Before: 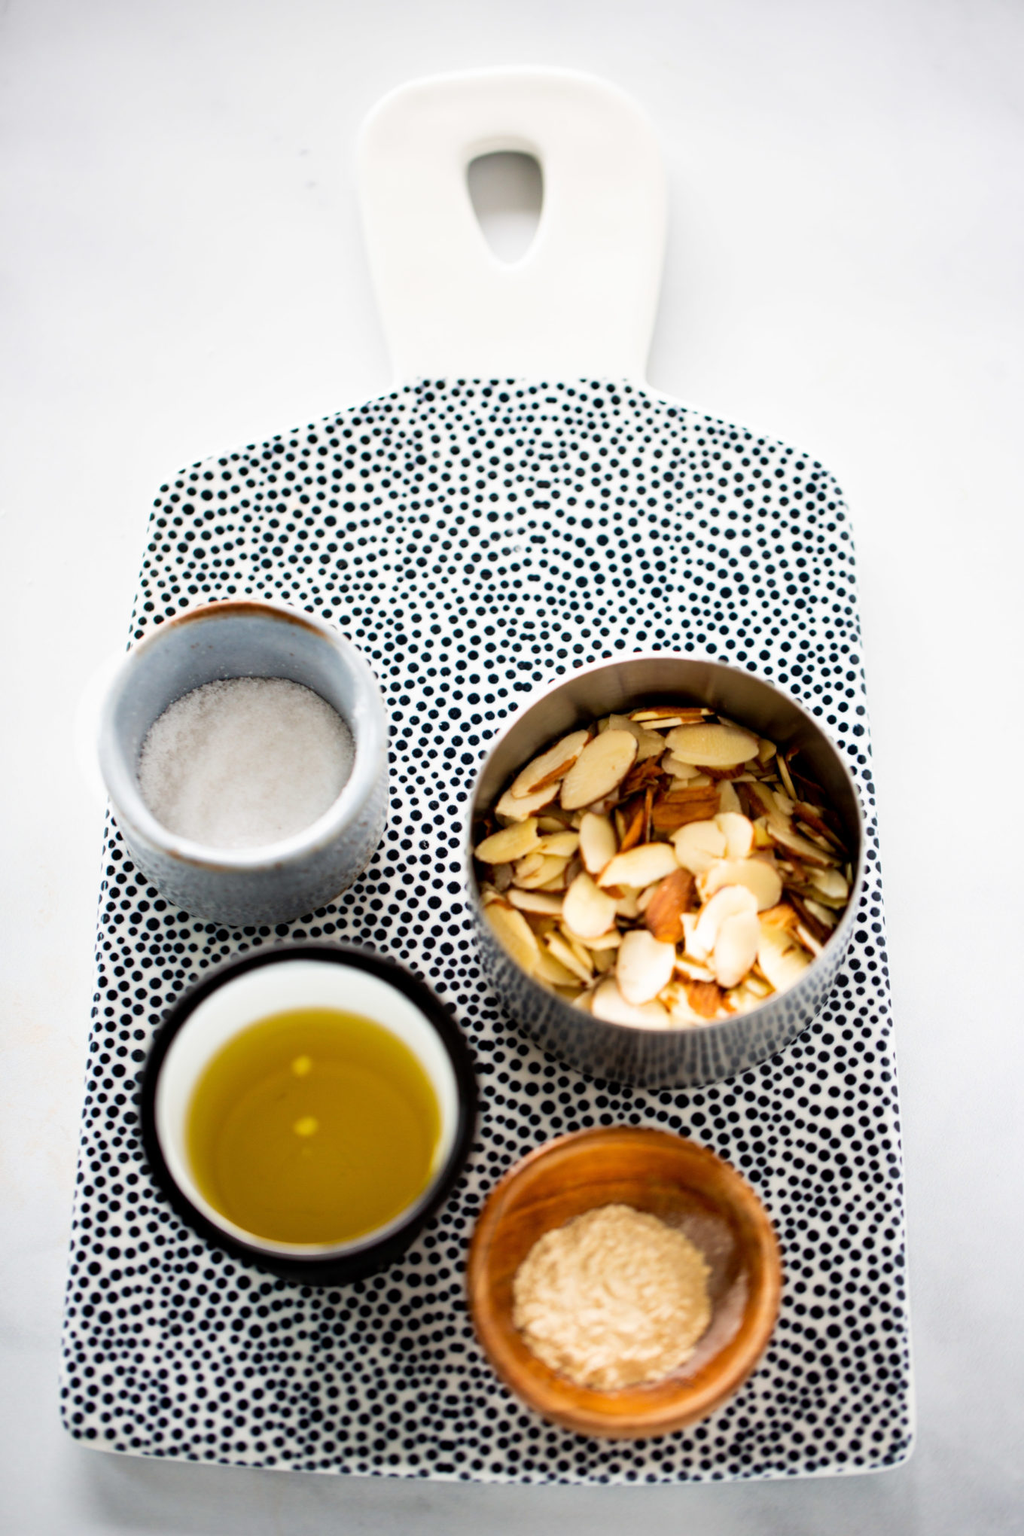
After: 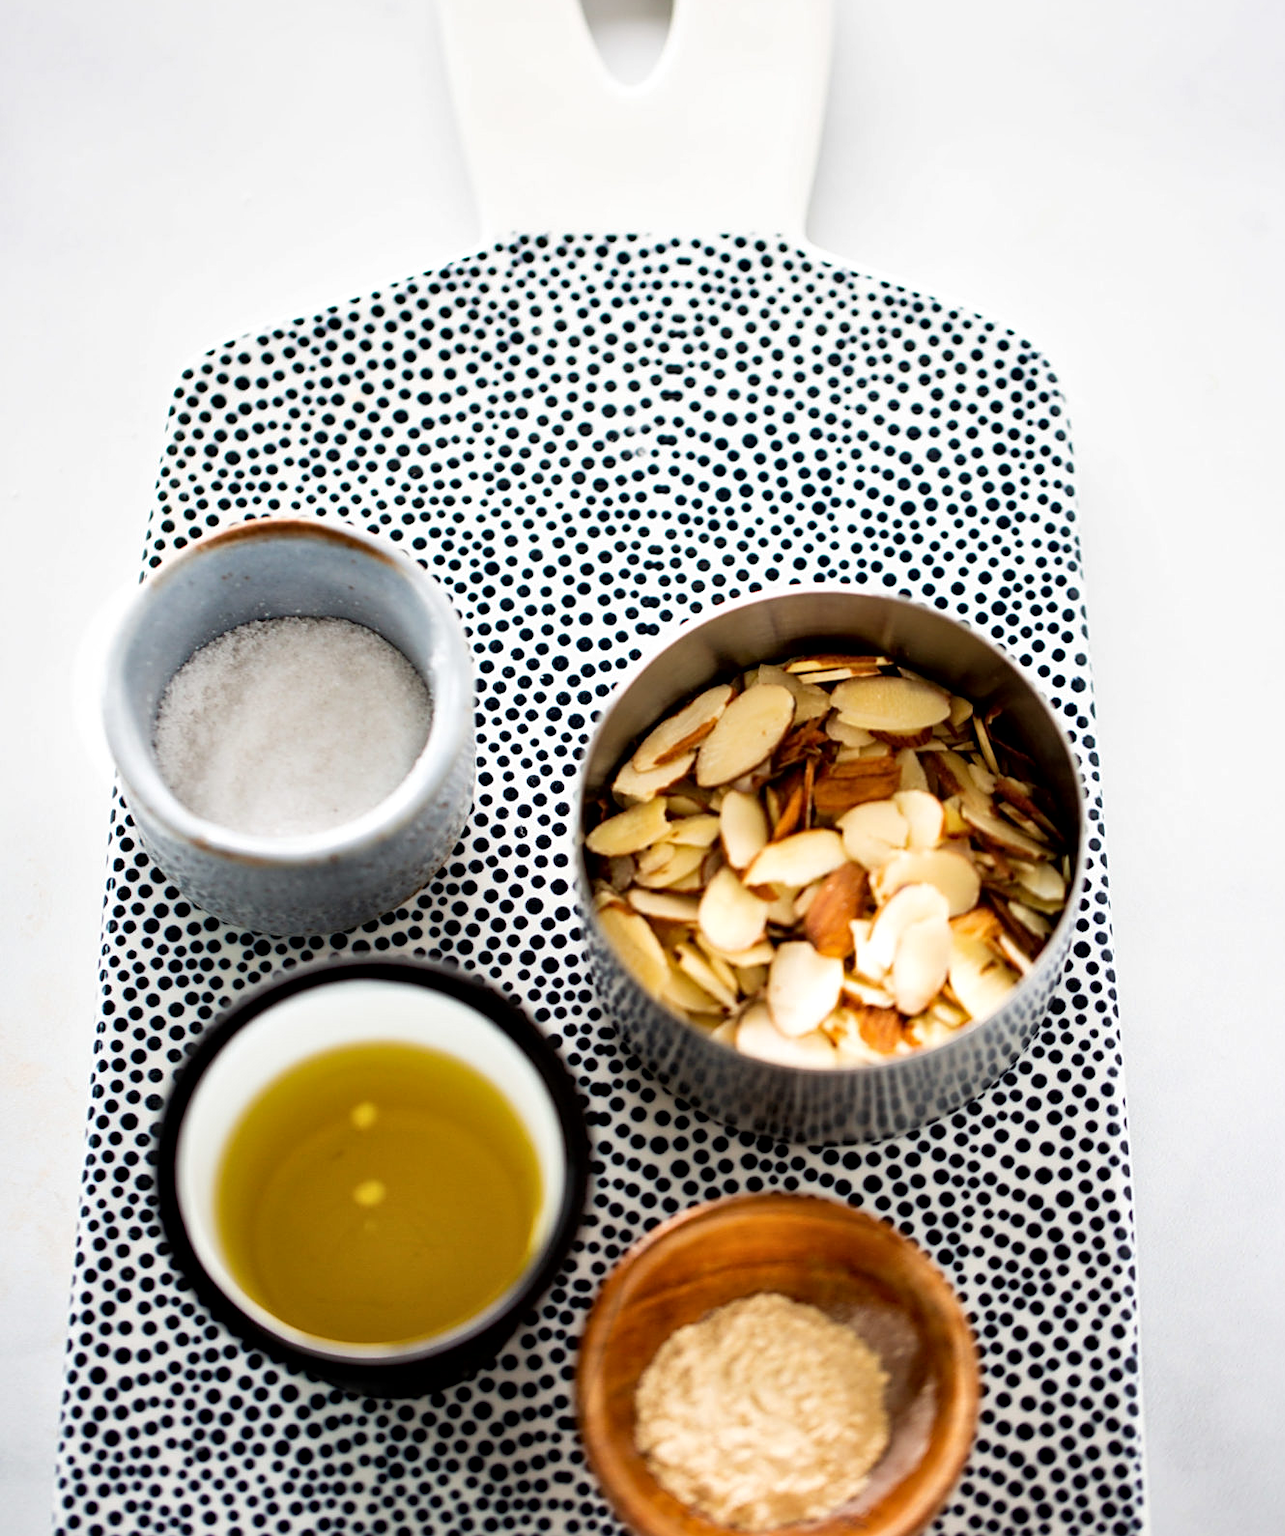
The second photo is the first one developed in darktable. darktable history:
crop and rotate: left 1.814%, top 12.818%, right 0.25%, bottom 9.225%
local contrast: mode bilateral grid, contrast 20, coarseness 50, detail 130%, midtone range 0.2
sharpen: on, module defaults
